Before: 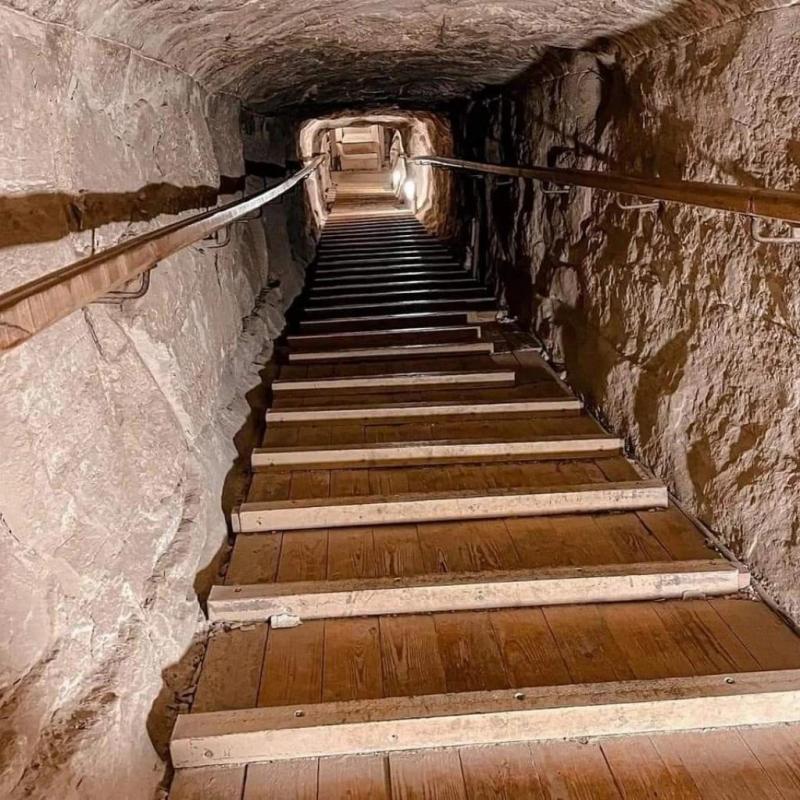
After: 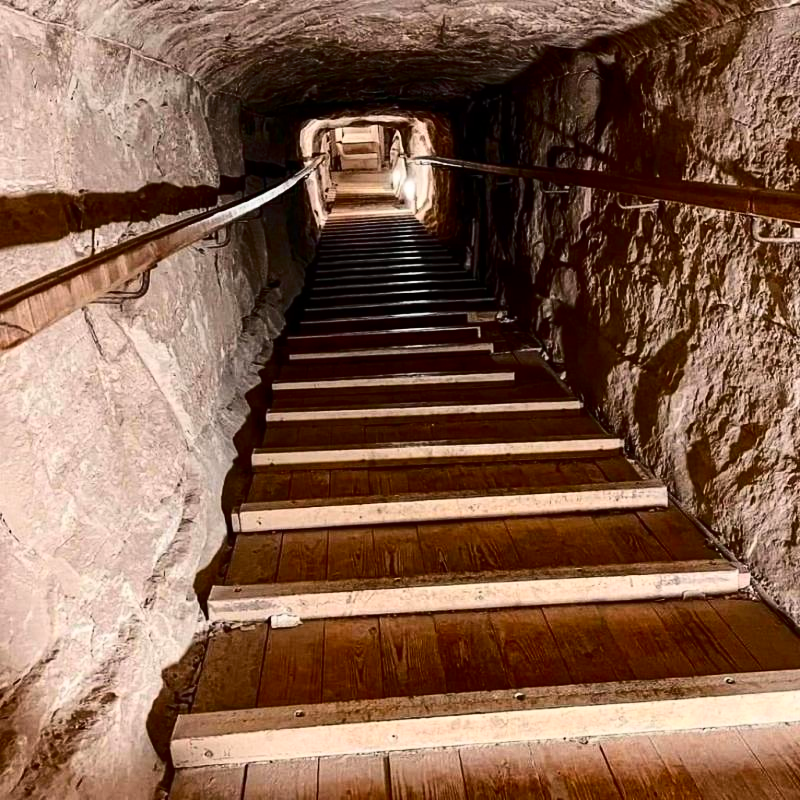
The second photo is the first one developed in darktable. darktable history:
shadows and highlights: shadows 35.4, highlights -34.8, soften with gaussian
contrast brightness saturation: contrast 0.302, brightness -0.084, saturation 0.169
exposure: compensate highlight preservation false
